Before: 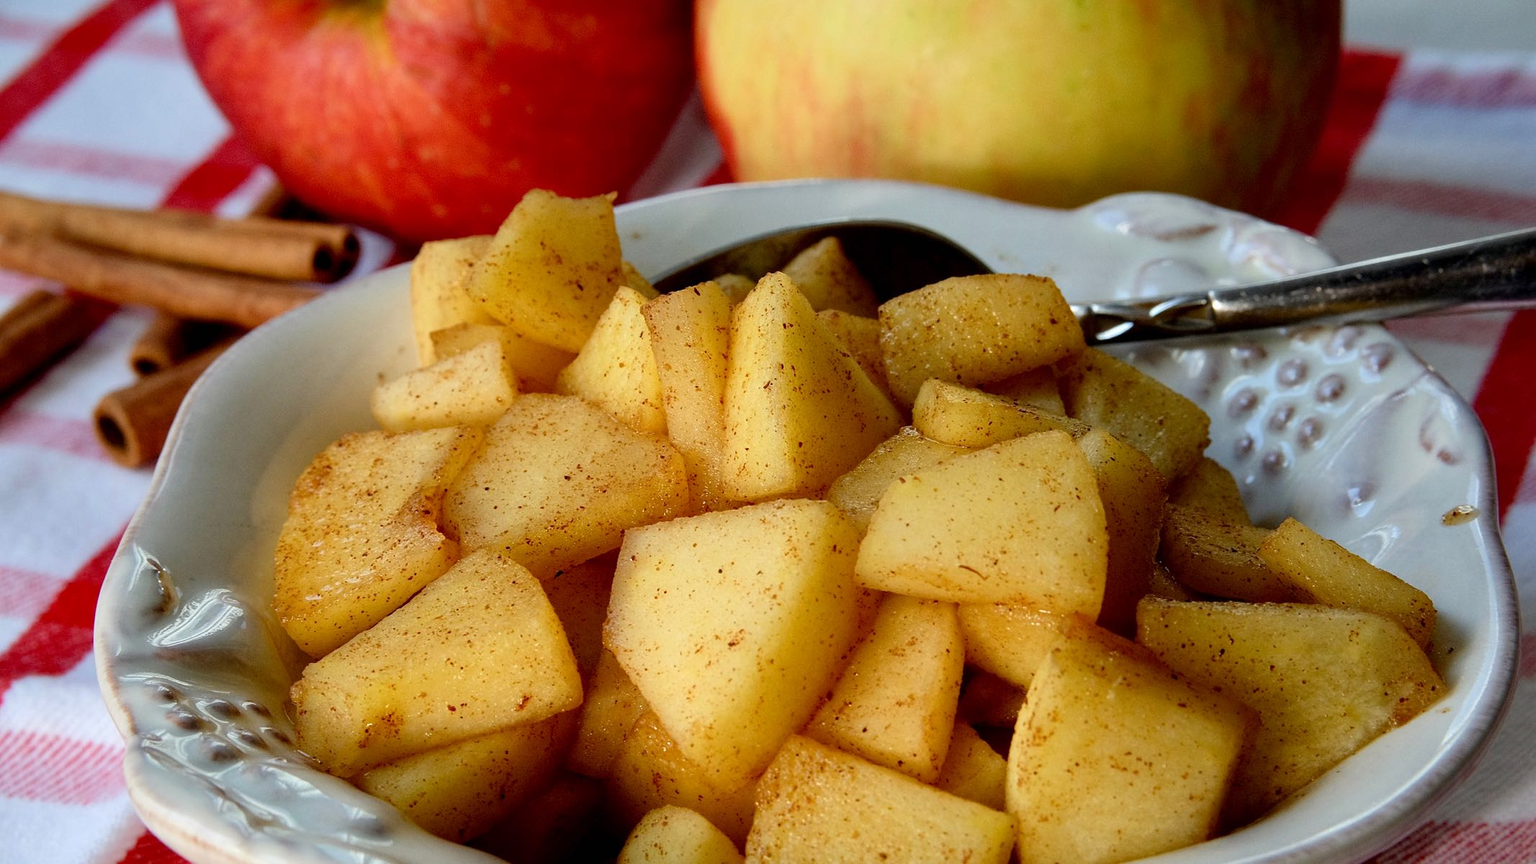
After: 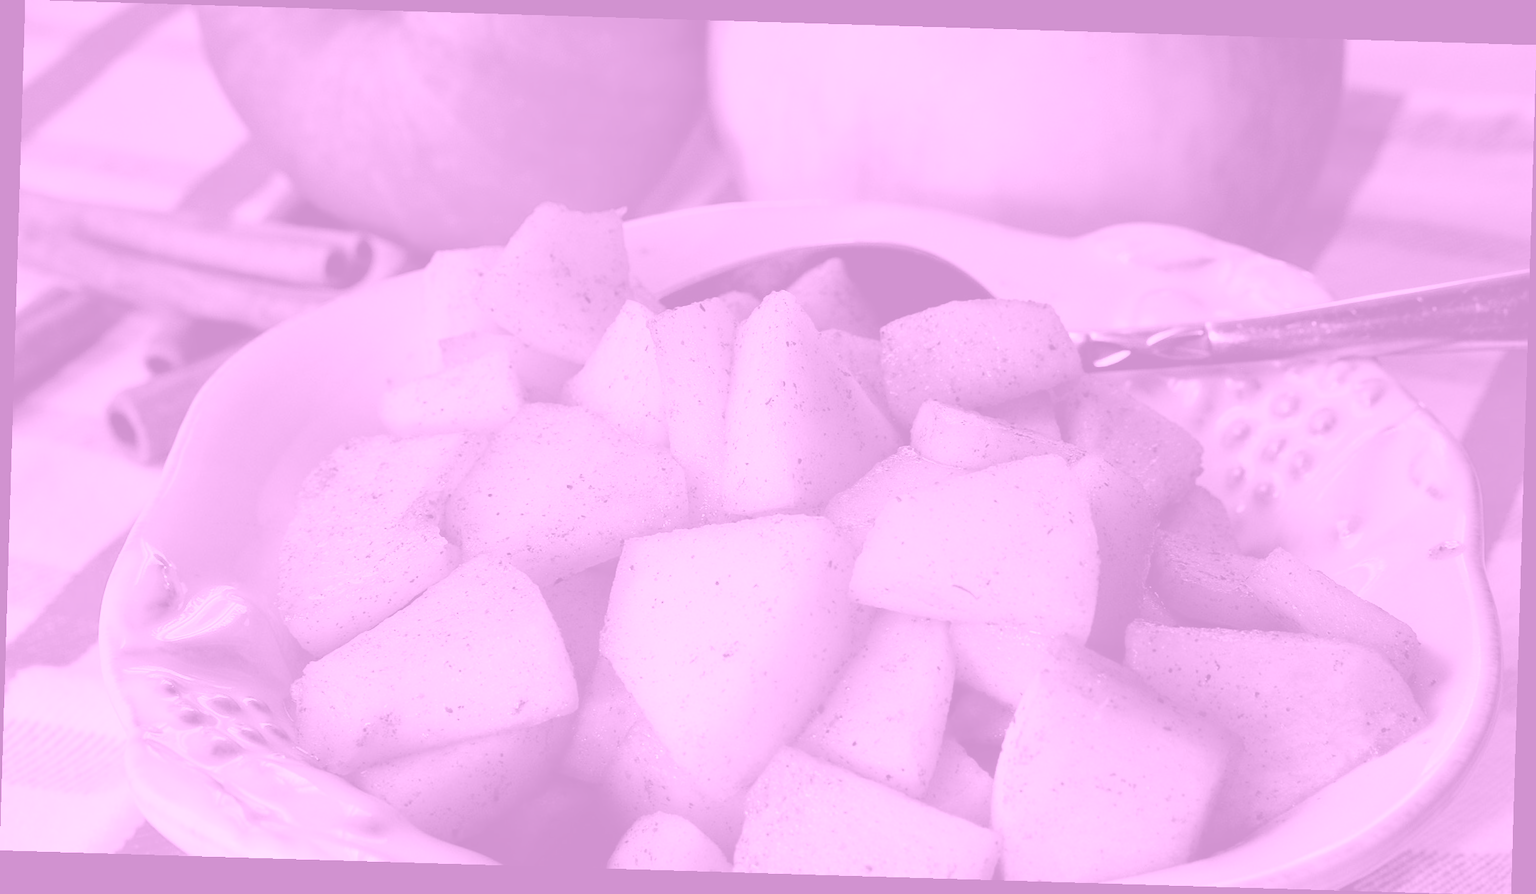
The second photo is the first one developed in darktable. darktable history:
rotate and perspective: rotation 1.72°, automatic cropping off
colorize: hue 331.2°, saturation 75%, source mix 30.28%, lightness 70.52%, version 1
graduated density: on, module defaults
